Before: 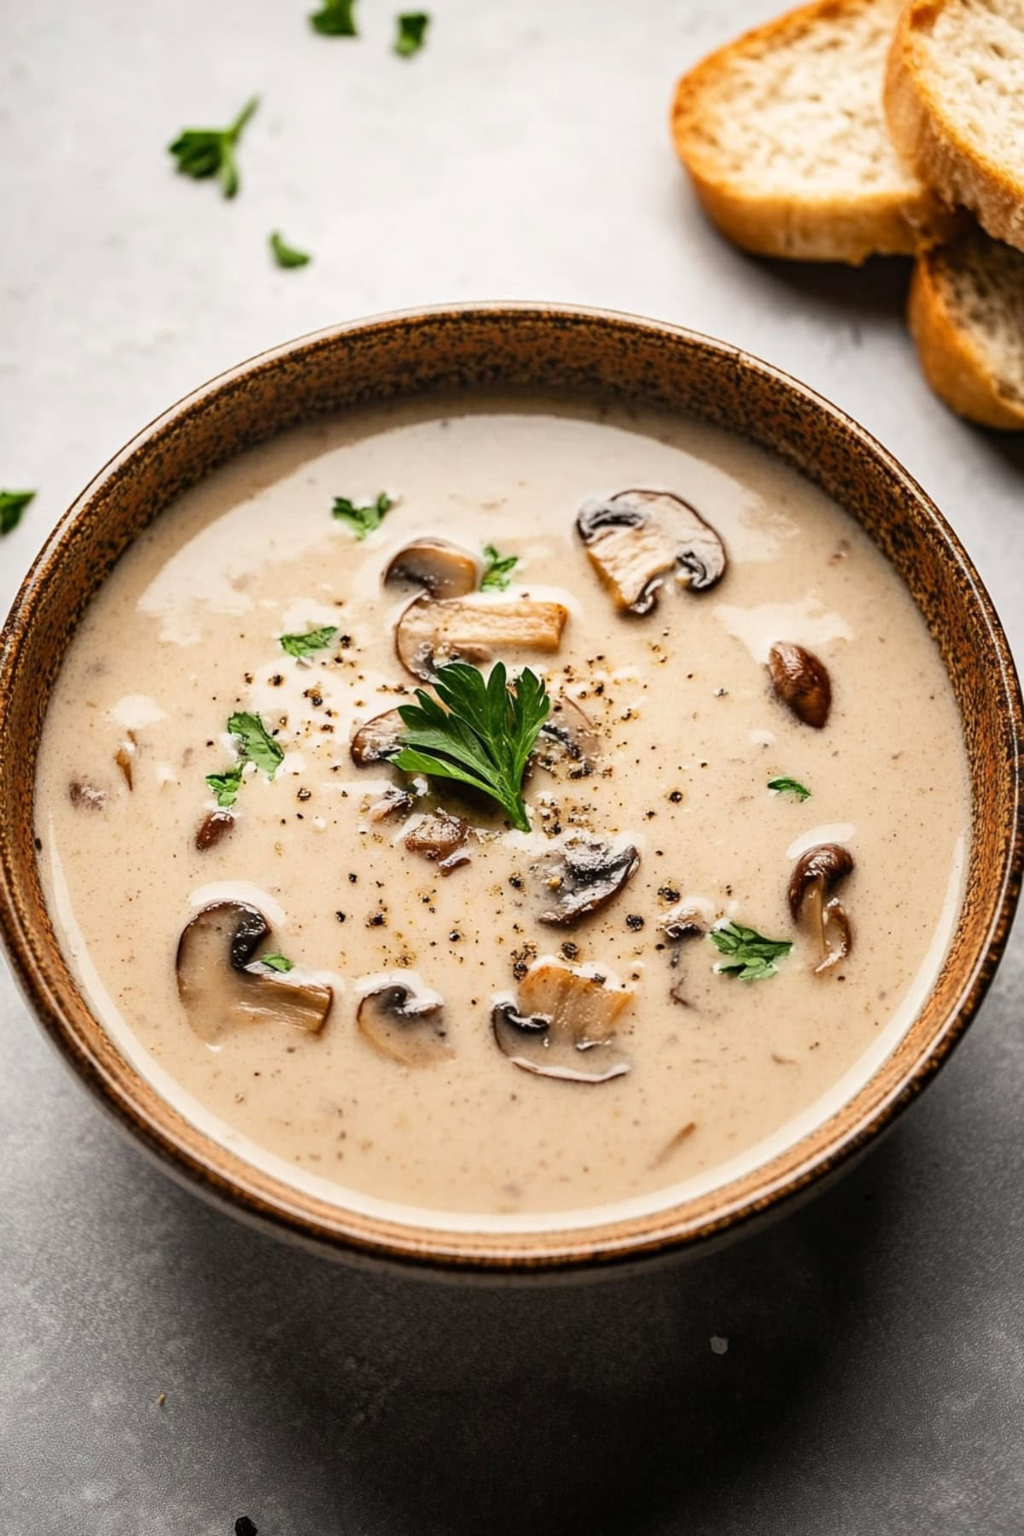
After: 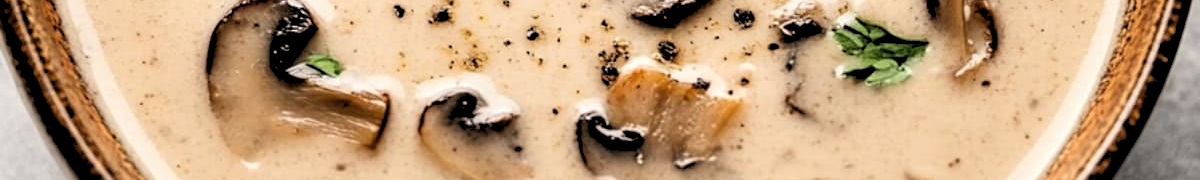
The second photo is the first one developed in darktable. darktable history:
crop and rotate: top 59.084%, bottom 30.916%
tone equalizer: on, module defaults
rgb levels: levels [[0.034, 0.472, 0.904], [0, 0.5, 1], [0, 0.5, 1]]
